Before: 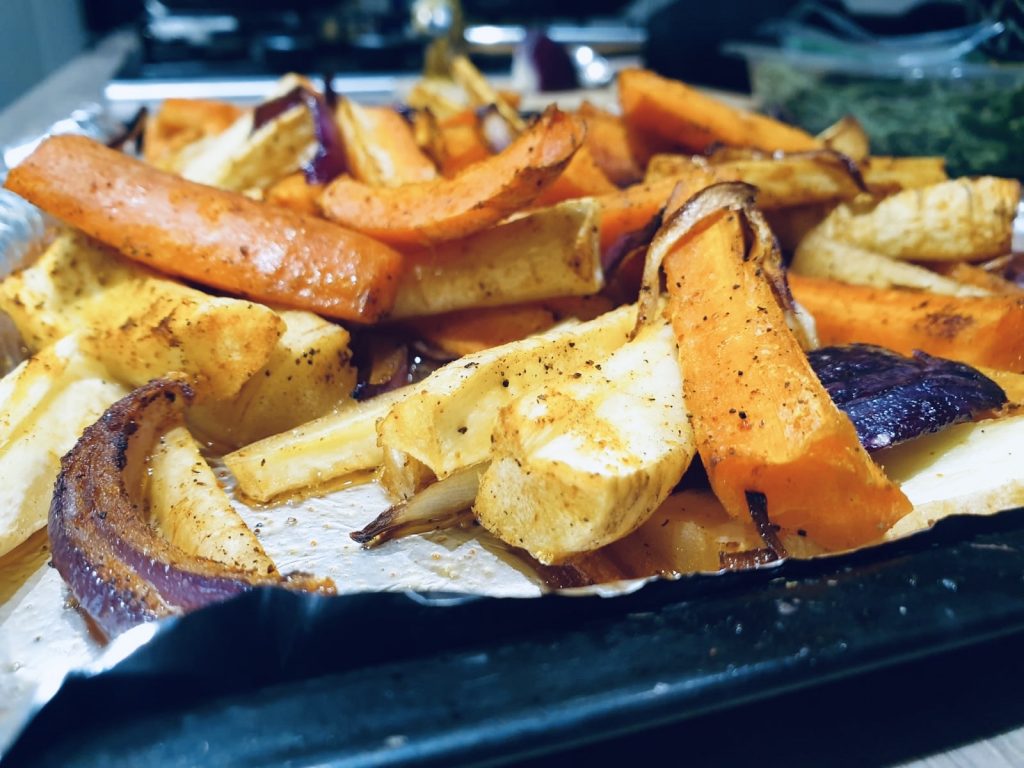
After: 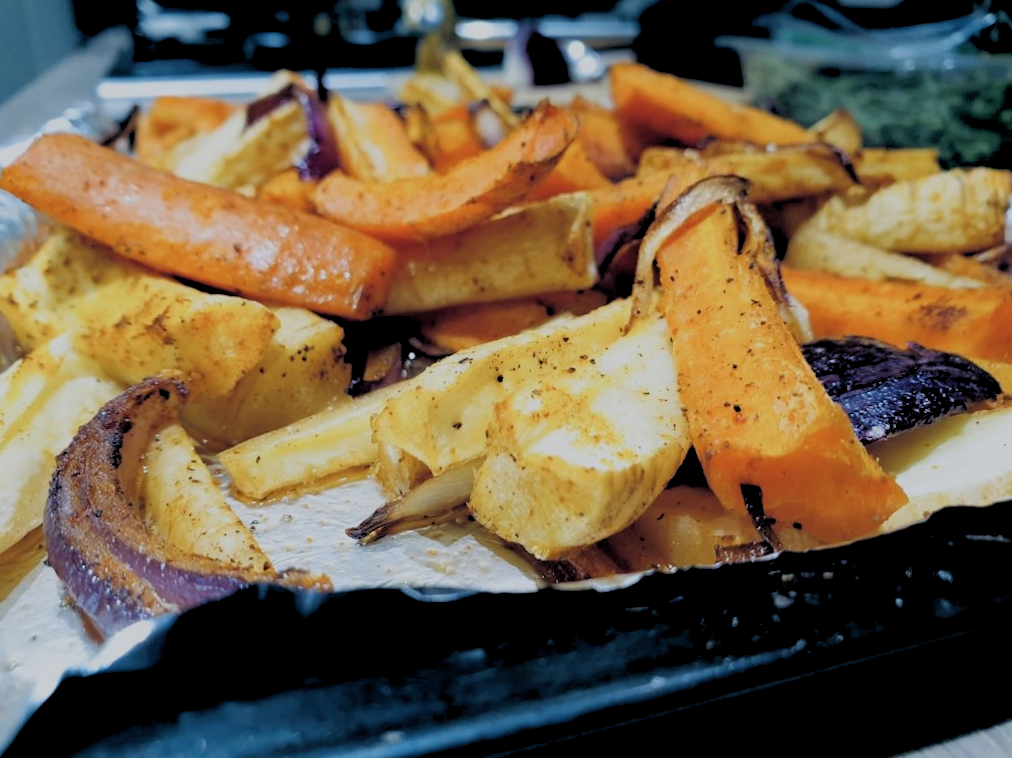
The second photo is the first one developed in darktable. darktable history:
exposure: compensate highlight preservation false
rgb levels: levels [[0.034, 0.472, 0.904], [0, 0.5, 1], [0, 0.5, 1]]
rotate and perspective: rotation -0.45°, automatic cropping original format, crop left 0.008, crop right 0.992, crop top 0.012, crop bottom 0.988
color balance rgb: contrast -30%
